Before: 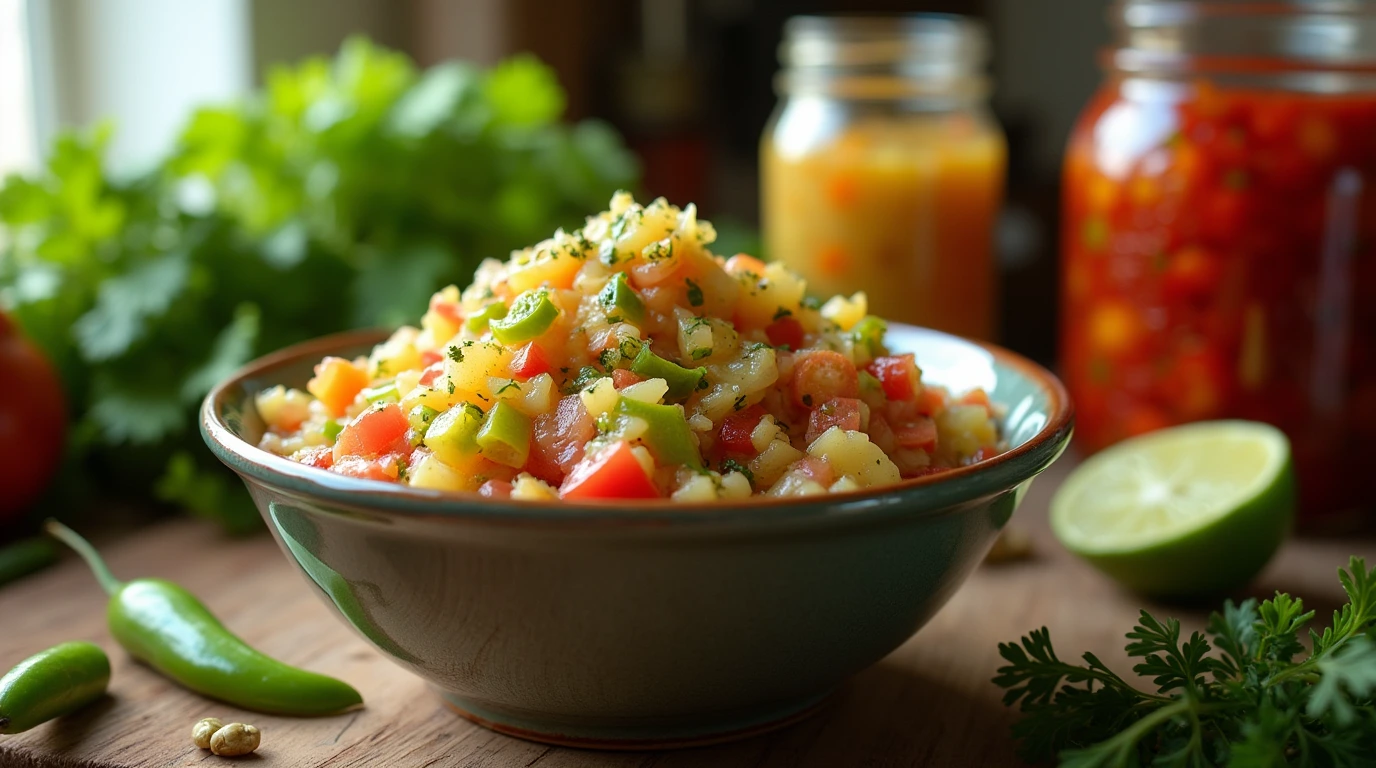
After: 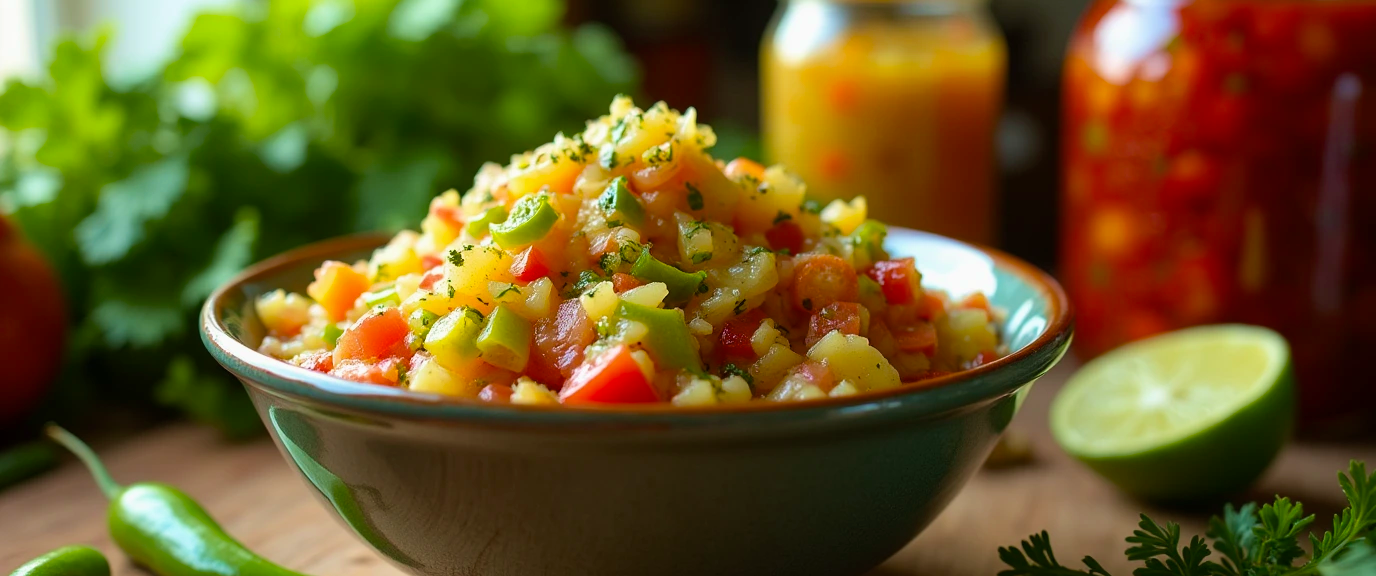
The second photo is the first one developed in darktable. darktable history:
velvia: on, module defaults
crop and rotate: top 12.5%, bottom 12.5%
color balance rgb: linear chroma grading › shadows -8%, linear chroma grading › global chroma 10%, perceptual saturation grading › global saturation 2%, perceptual saturation grading › highlights -2%, perceptual saturation grading › mid-tones 4%, perceptual saturation grading › shadows 8%, perceptual brilliance grading › global brilliance 2%, perceptual brilliance grading › highlights -4%, global vibrance 16%, saturation formula JzAzBz (2021)
